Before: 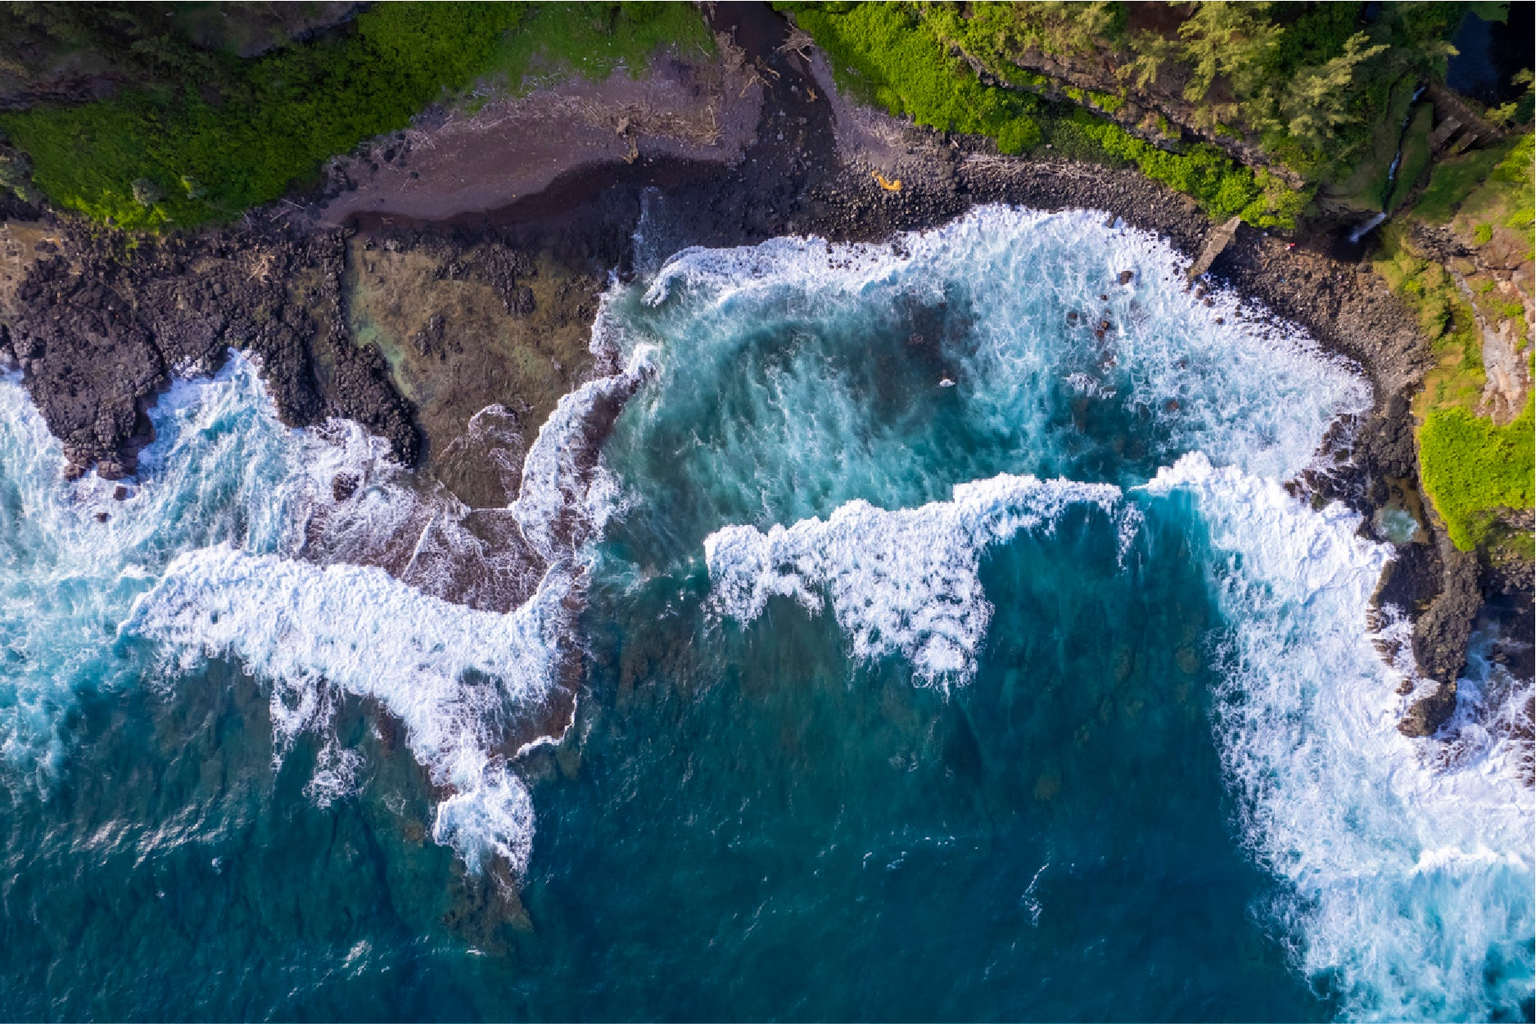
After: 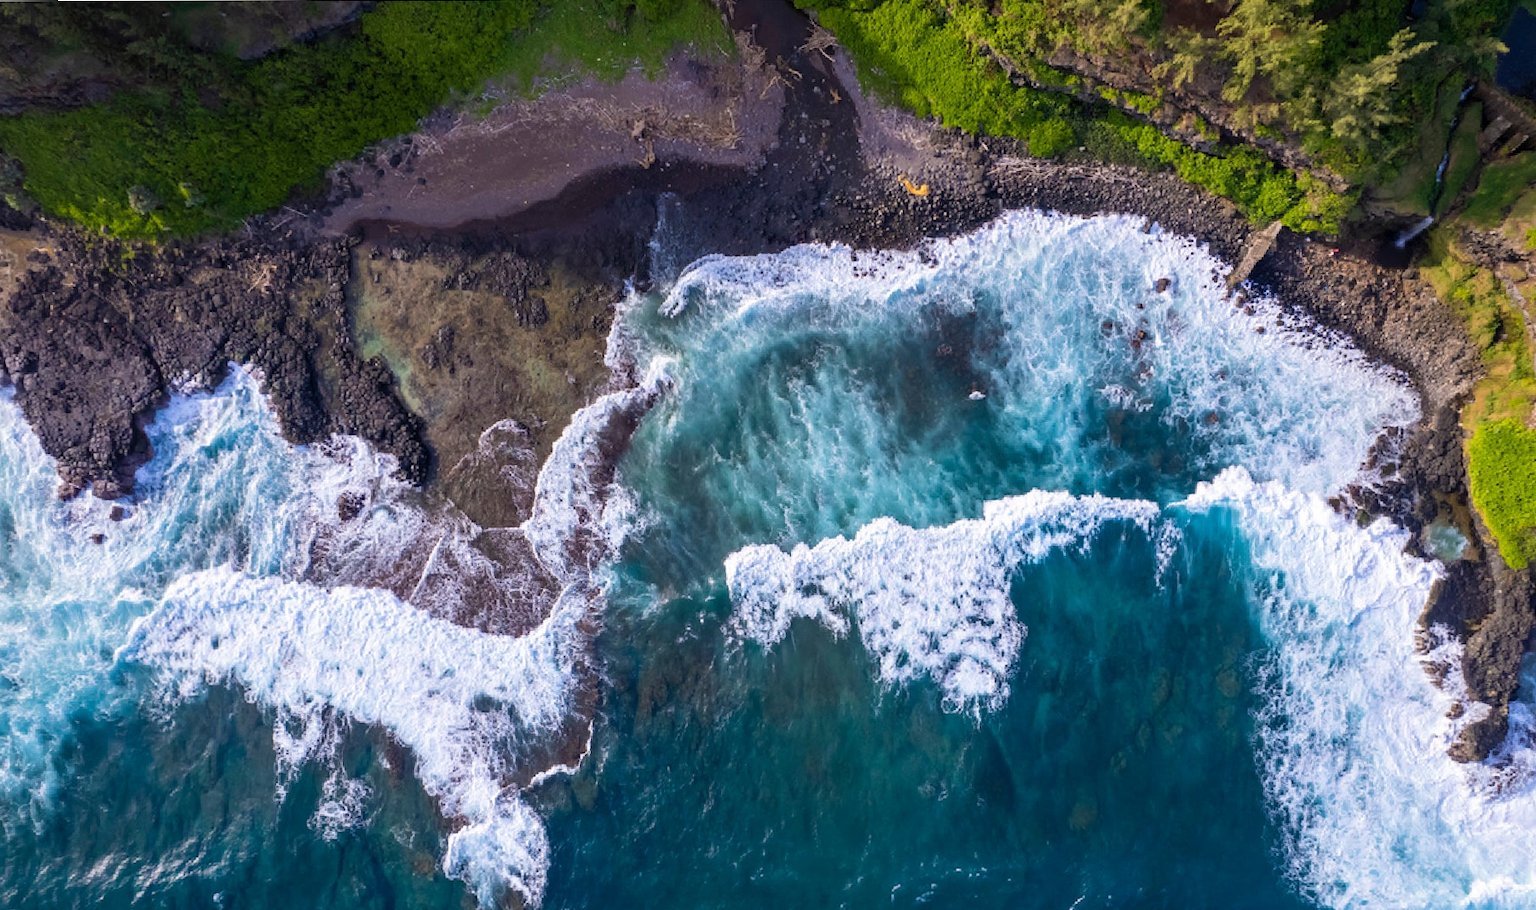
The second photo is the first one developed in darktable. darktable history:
crop and rotate: angle 0.2°, left 0.275%, right 3.127%, bottom 14.18%
base curve: curves: ch0 [(0, 0) (0.472, 0.508) (1, 1)]
